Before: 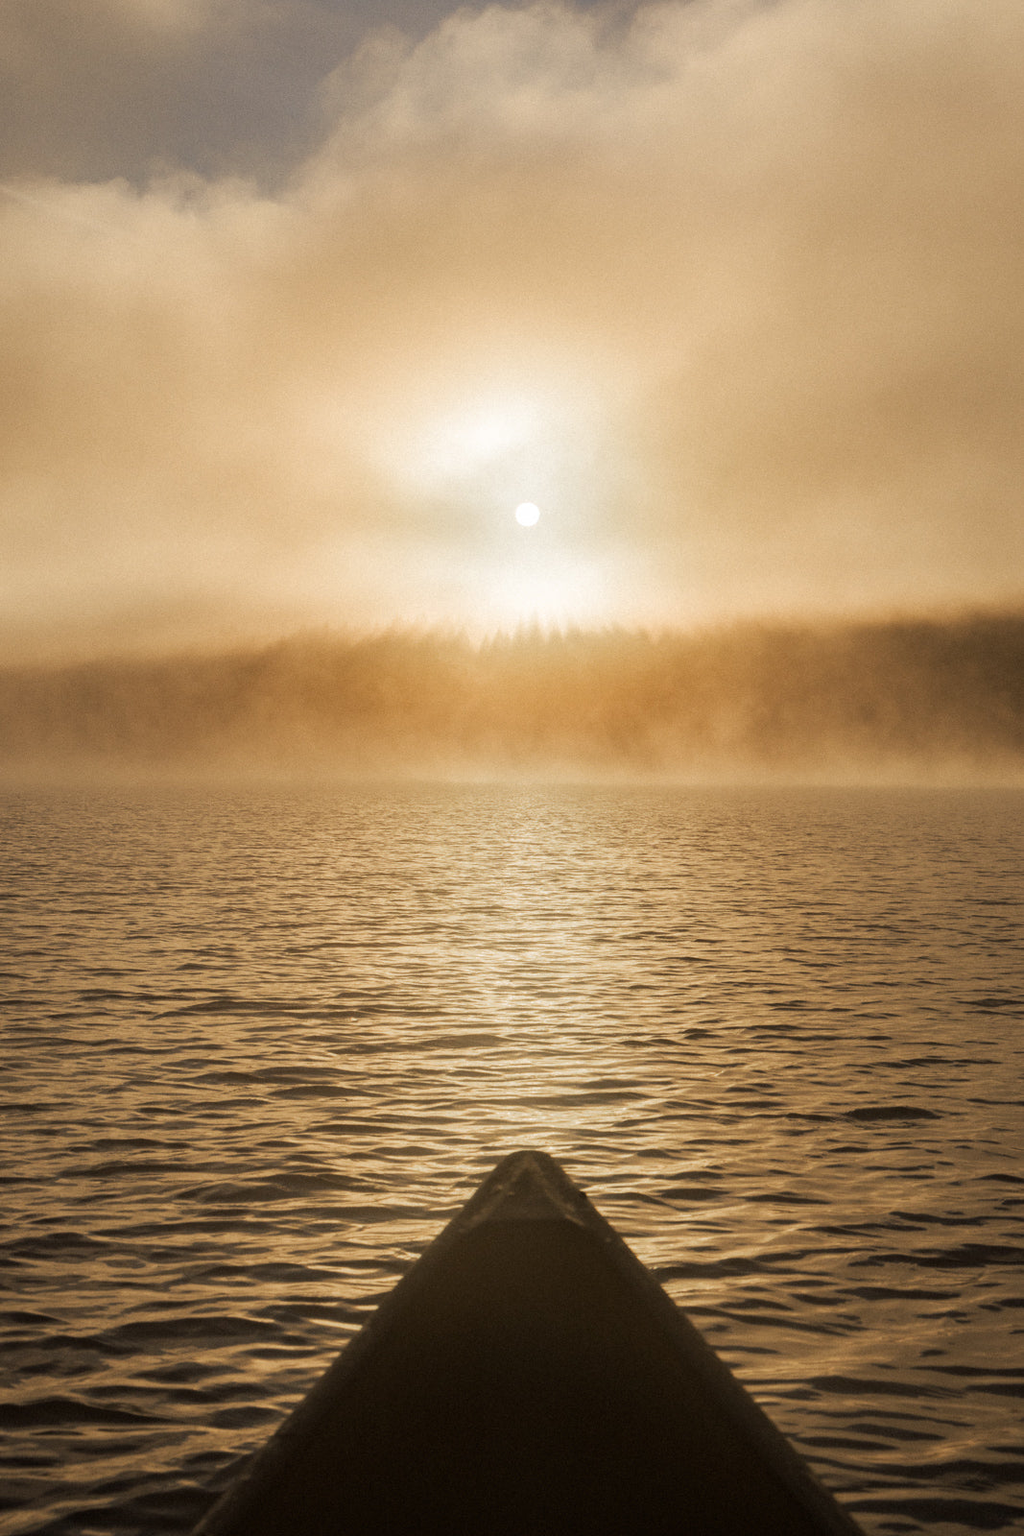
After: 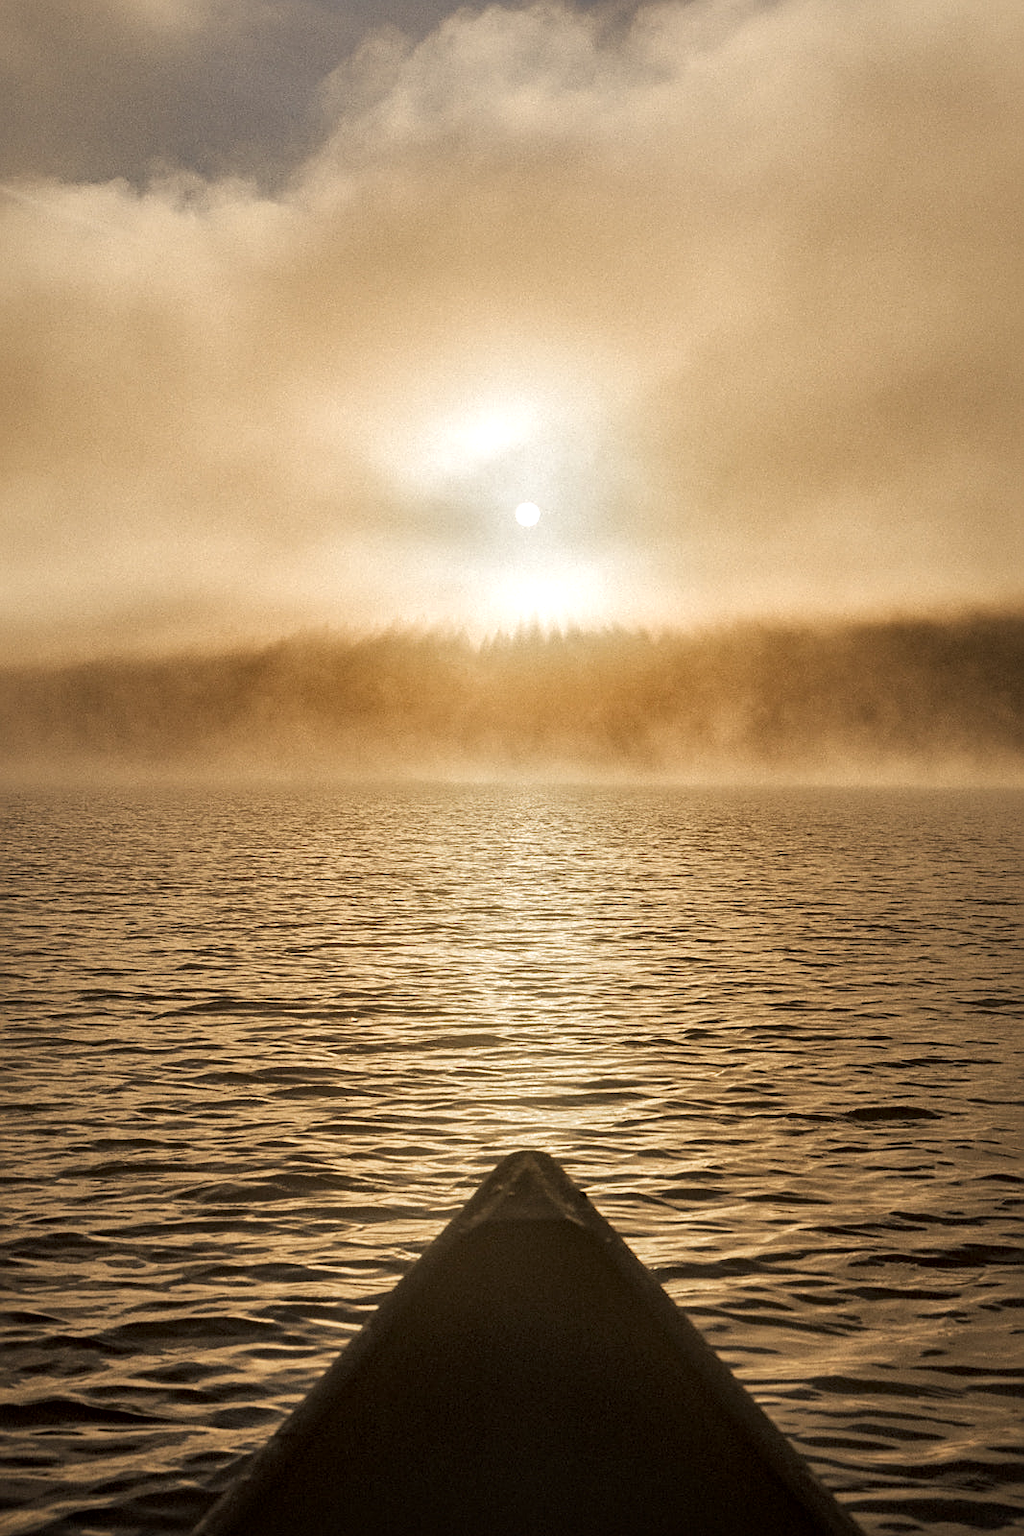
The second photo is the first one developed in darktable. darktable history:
local contrast: mode bilateral grid, contrast 24, coarseness 59, detail 151%, midtone range 0.2
sharpen: on, module defaults
